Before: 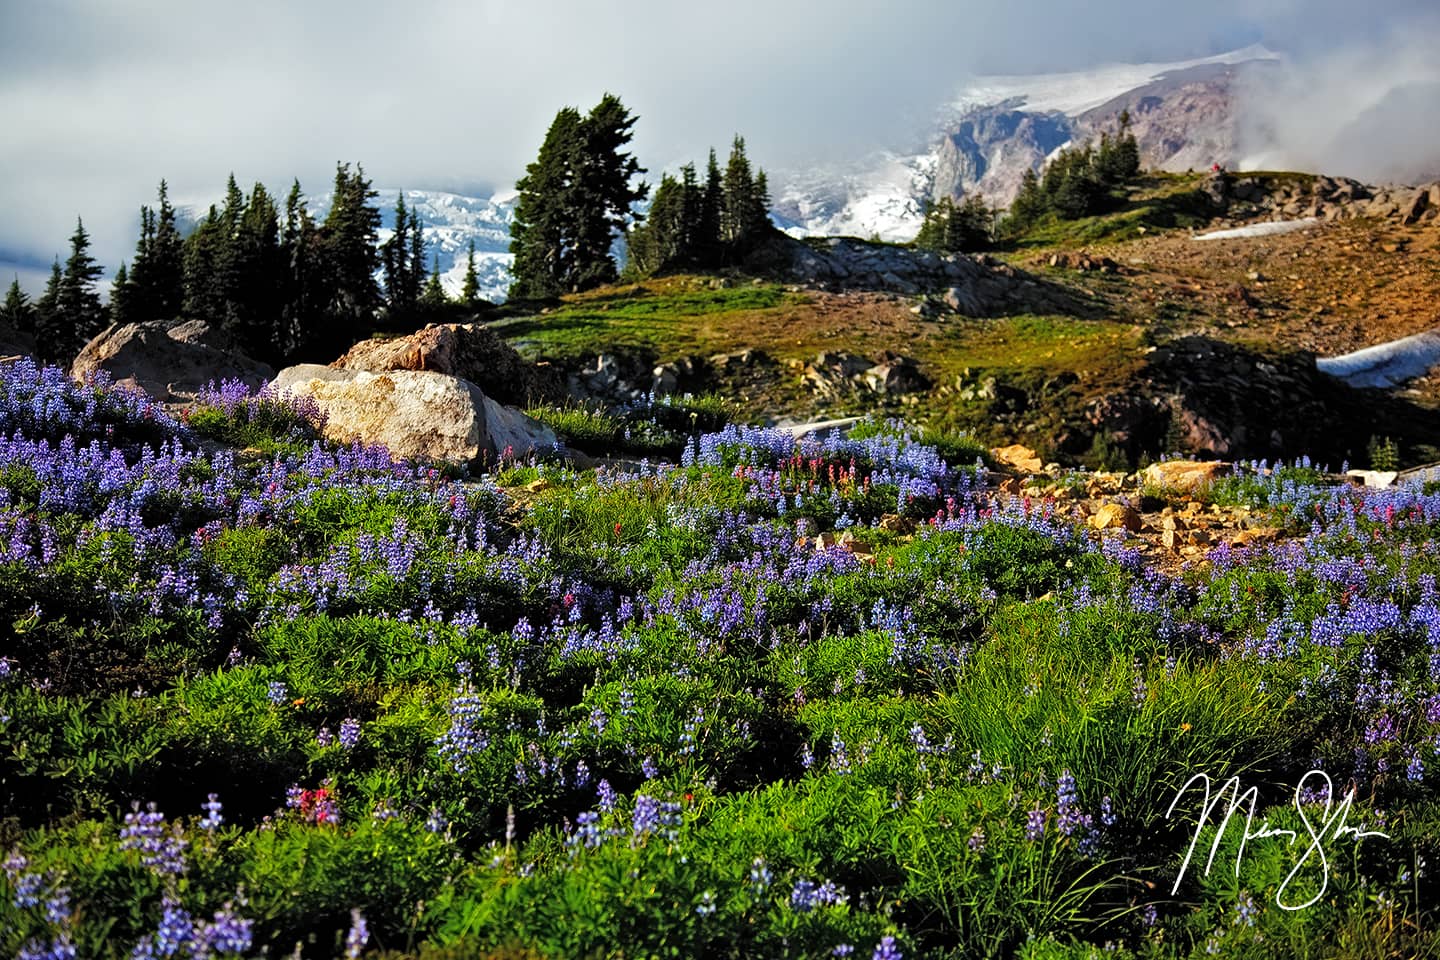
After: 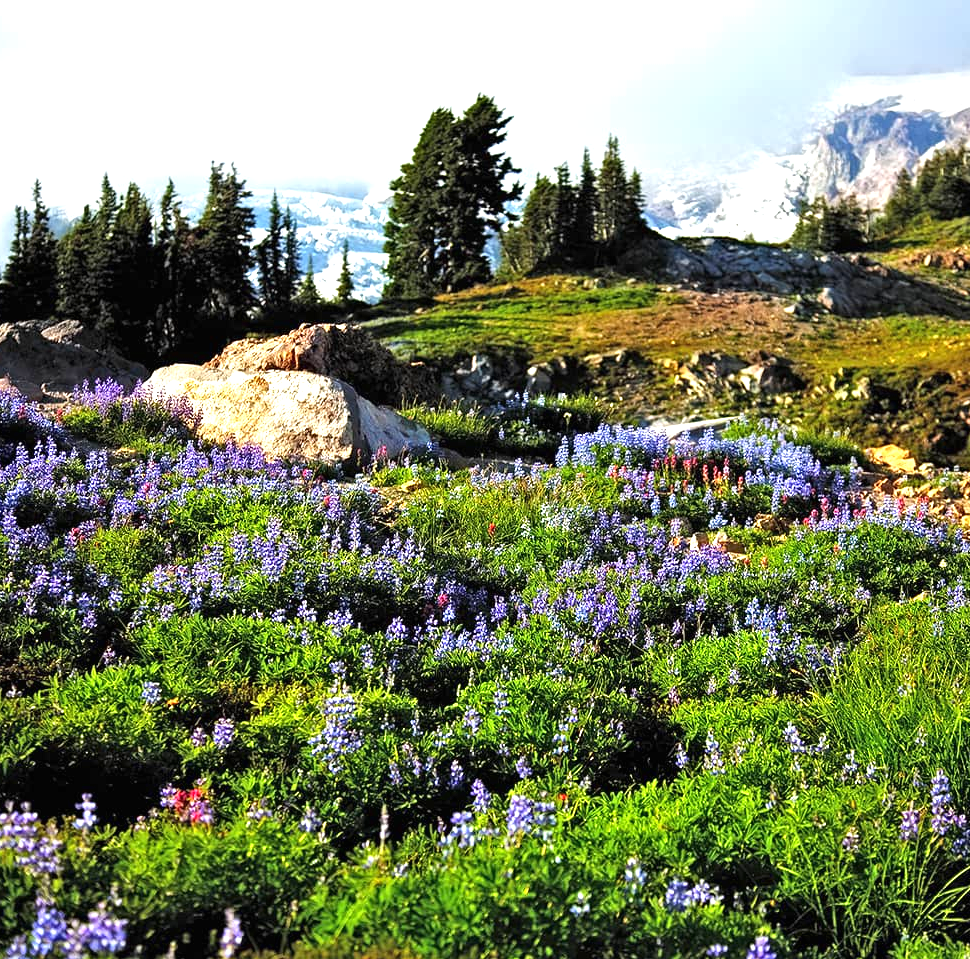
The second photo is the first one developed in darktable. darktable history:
crop and rotate: left 8.756%, right 23.864%
exposure: black level correction 0, exposure 1.001 EV, compensate exposure bias true, compensate highlight preservation false
